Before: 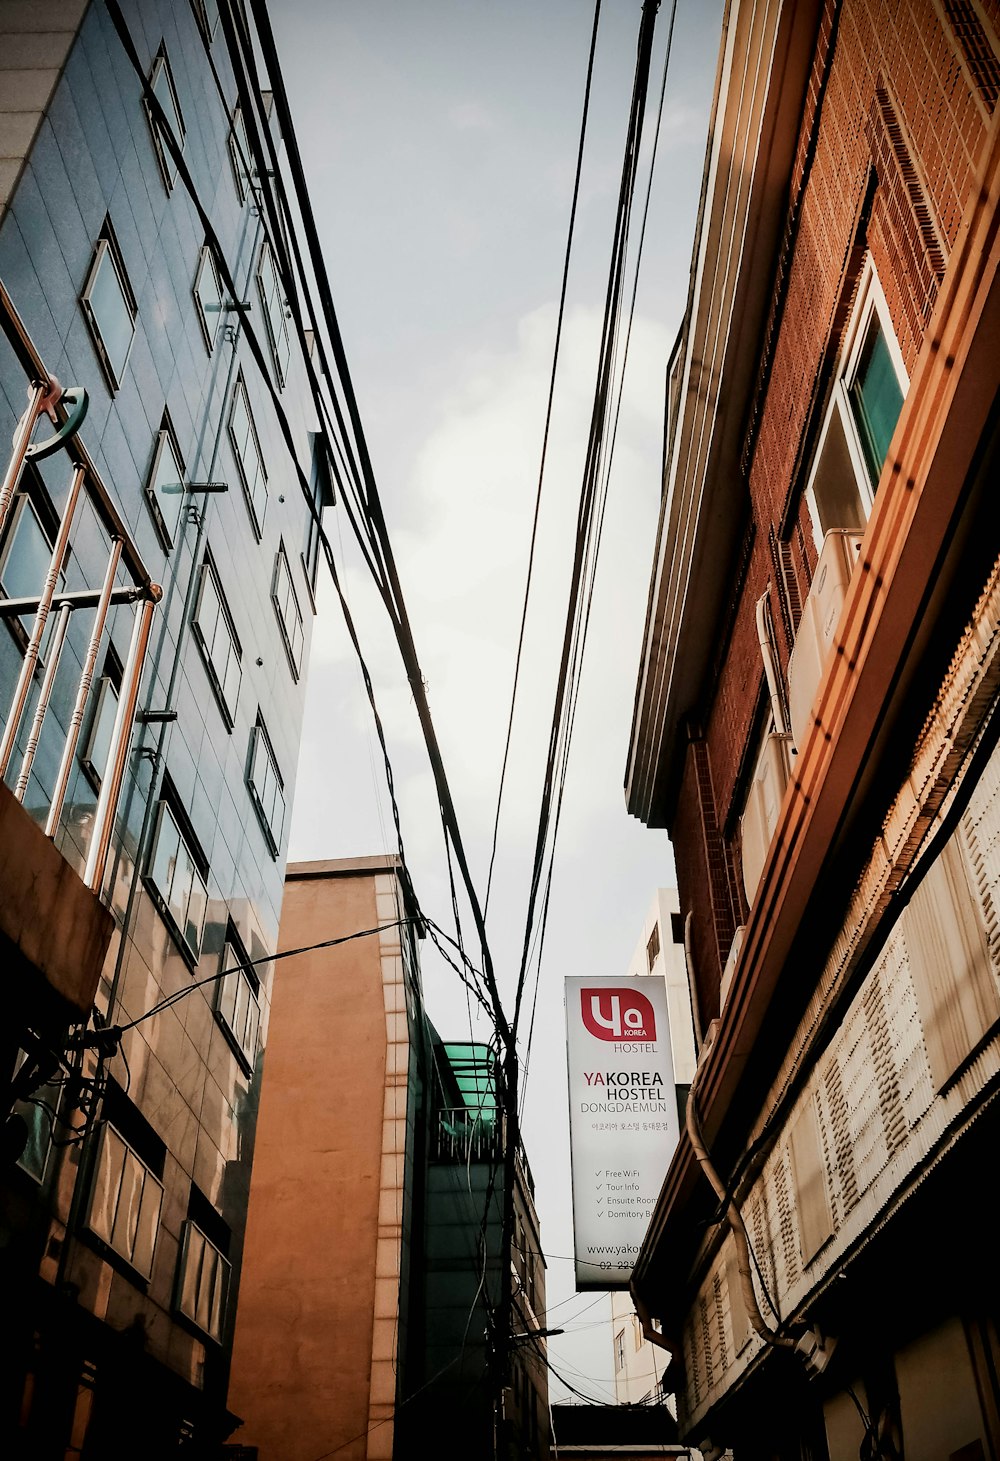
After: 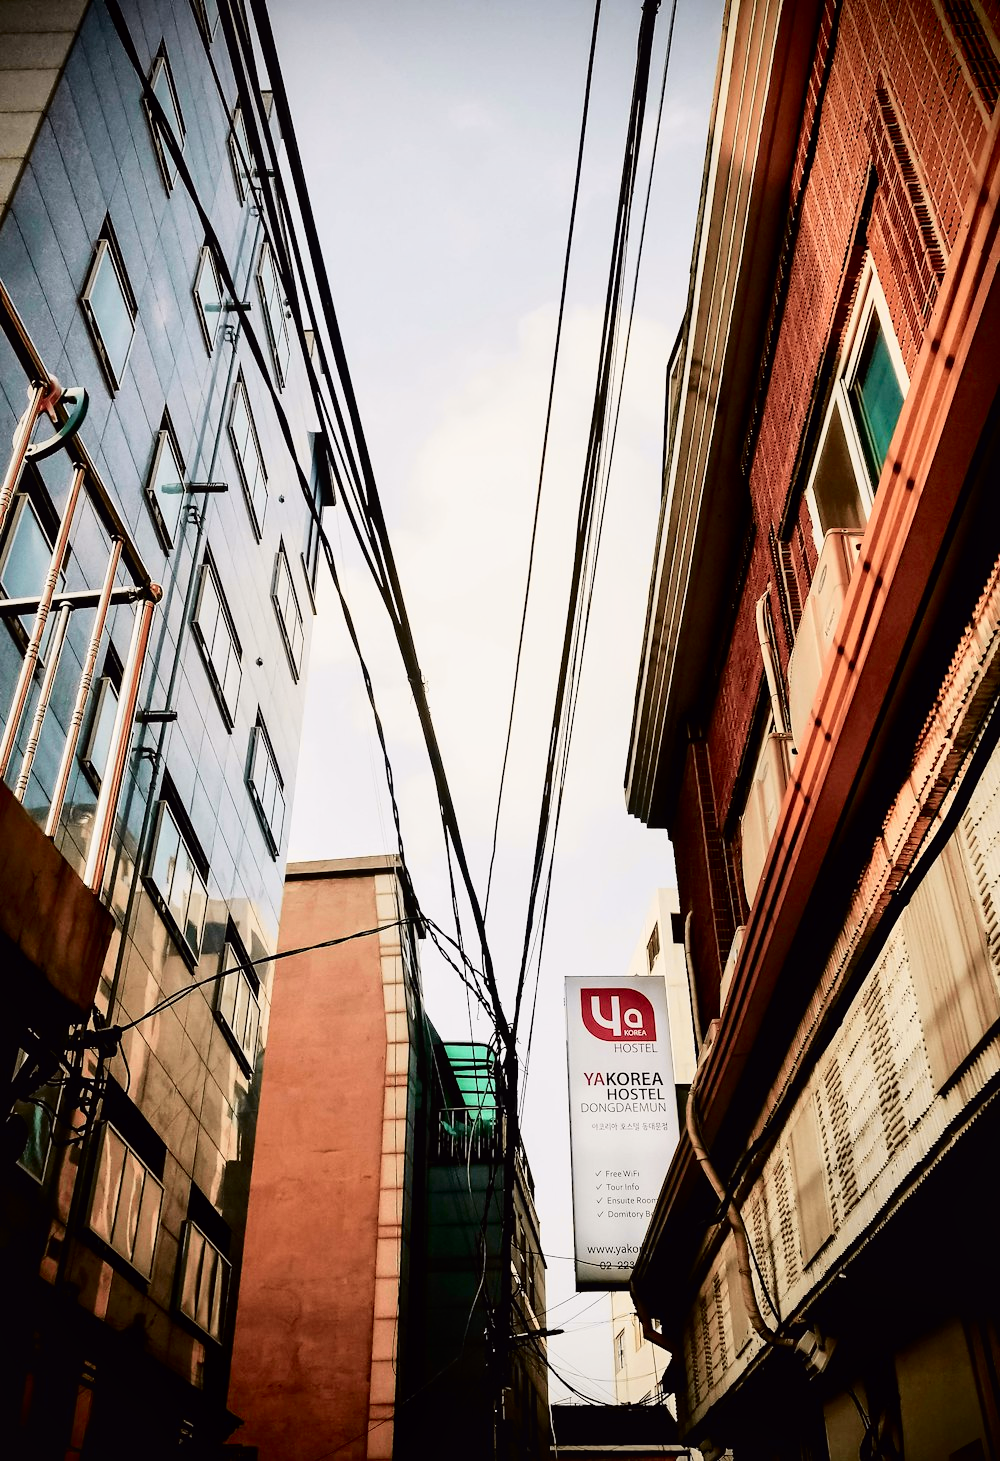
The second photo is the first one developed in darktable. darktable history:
tone curve: curves: ch0 [(0, 0.011) (0.053, 0.026) (0.174, 0.115) (0.398, 0.444) (0.673, 0.775) (0.829, 0.906) (0.991, 0.981)]; ch1 [(0, 0) (0.264, 0.22) (0.407, 0.373) (0.463, 0.457) (0.492, 0.501) (0.512, 0.513) (0.54, 0.543) (0.585, 0.617) (0.659, 0.686) (0.78, 0.8) (1, 1)]; ch2 [(0, 0) (0.438, 0.449) (0.473, 0.469) (0.503, 0.5) (0.523, 0.534) (0.562, 0.591) (0.612, 0.627) (0.701, 0.707) (1, 1)], color space Lab, independent channels, preserve colors none
local contrast: mode bilateral grid, contrast 20, coarseness 51, detail 120%, midtone range 0.2
